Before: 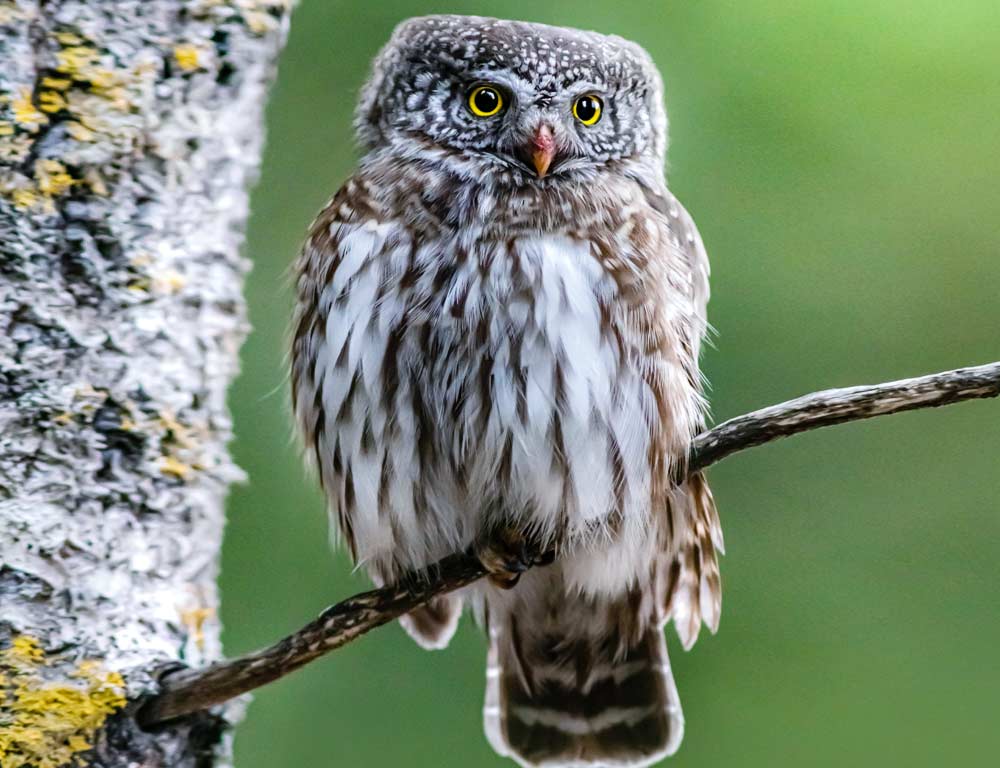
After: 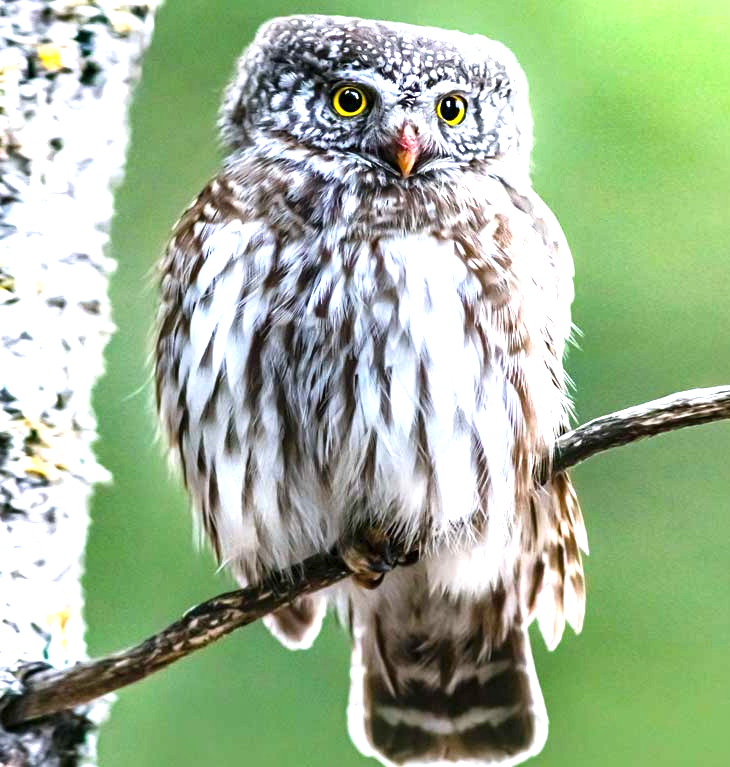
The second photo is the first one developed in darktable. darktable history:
crop: left 13.674%, top 0%, right 13.321%
shadows and highlights: shadows 36.59, highlights -26.91, soften with gaussian
exposure: exposure 1.146 EV, compensate highlight preservation false
